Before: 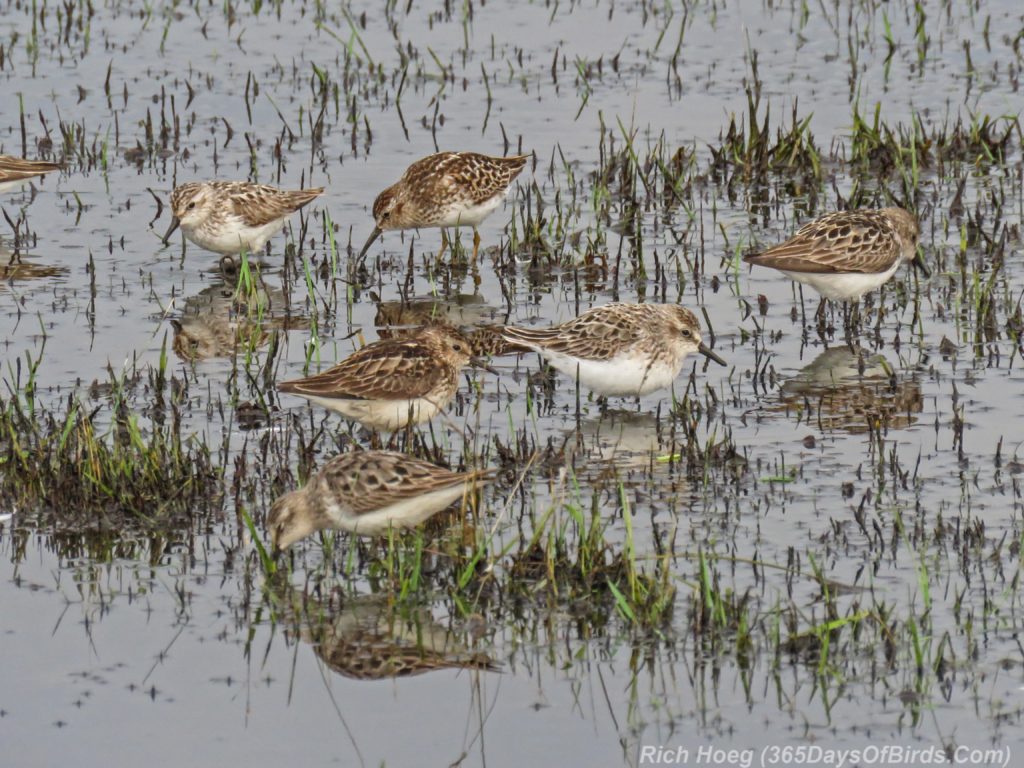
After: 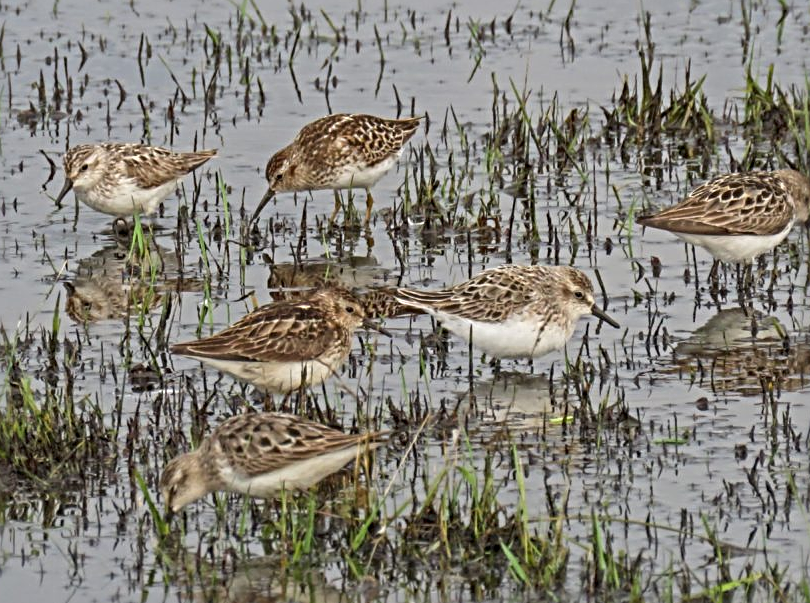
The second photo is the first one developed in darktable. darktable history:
sharpen: radius 3.947
crop and rotate: left 10.53%, top 4.993%, right 10.31%, bottom 16.394%
